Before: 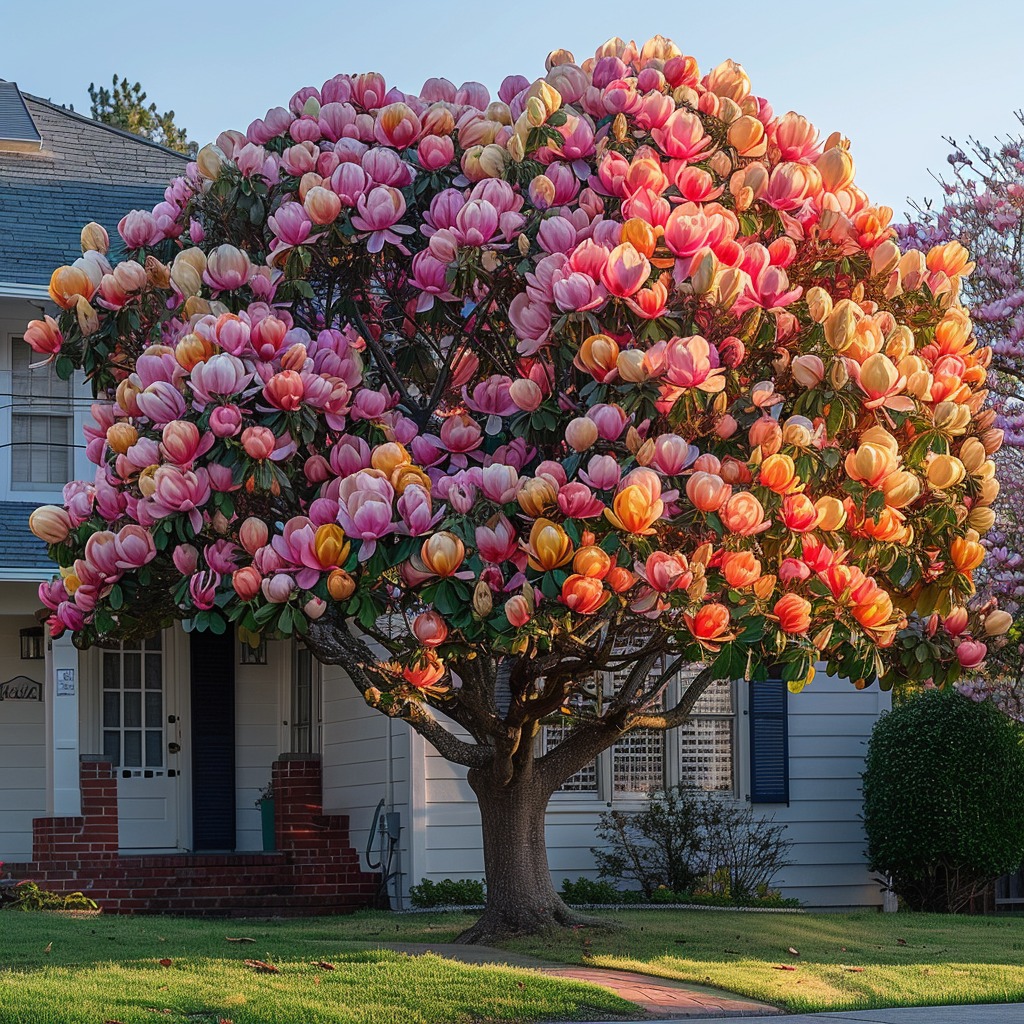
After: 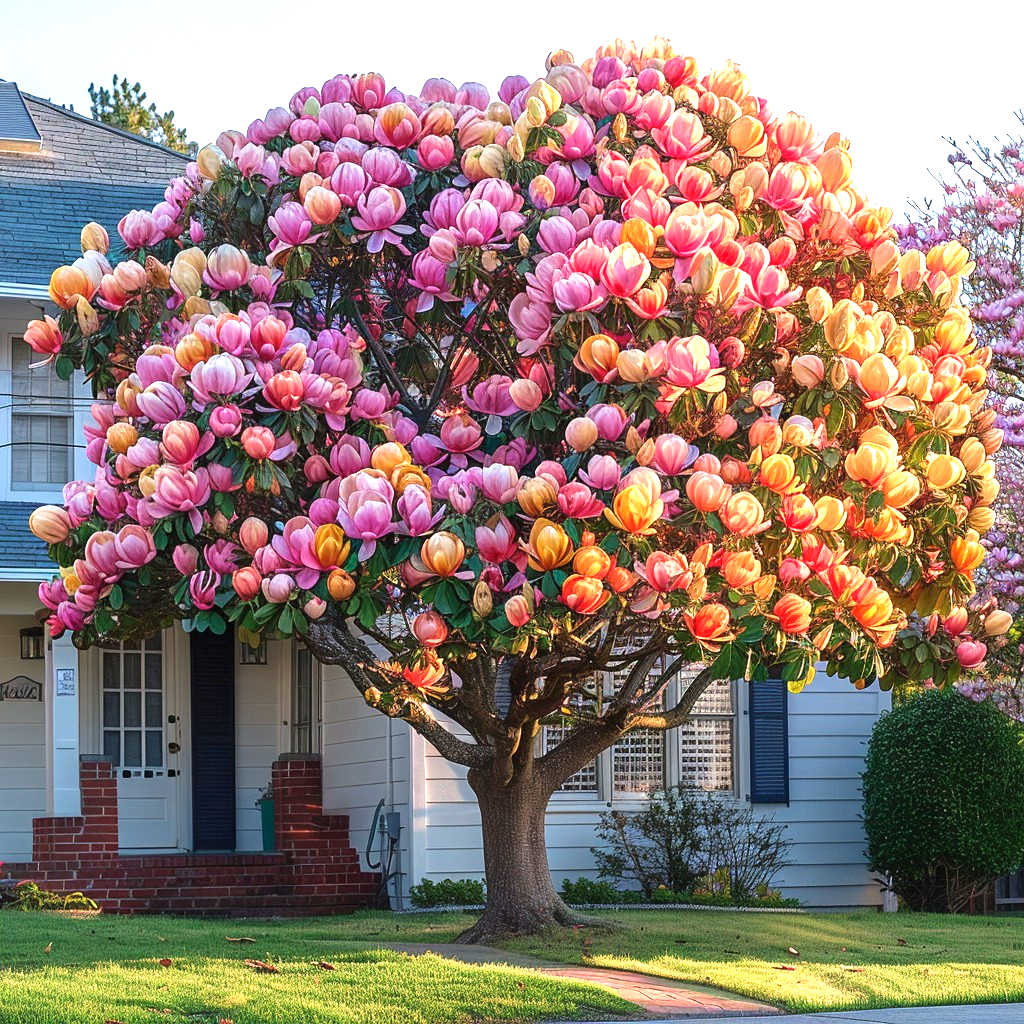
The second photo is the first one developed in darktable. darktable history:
velvia: on, module defaults
exposure: black level correction 0, exposure 1.103 EV, compensate highlight preservation false
